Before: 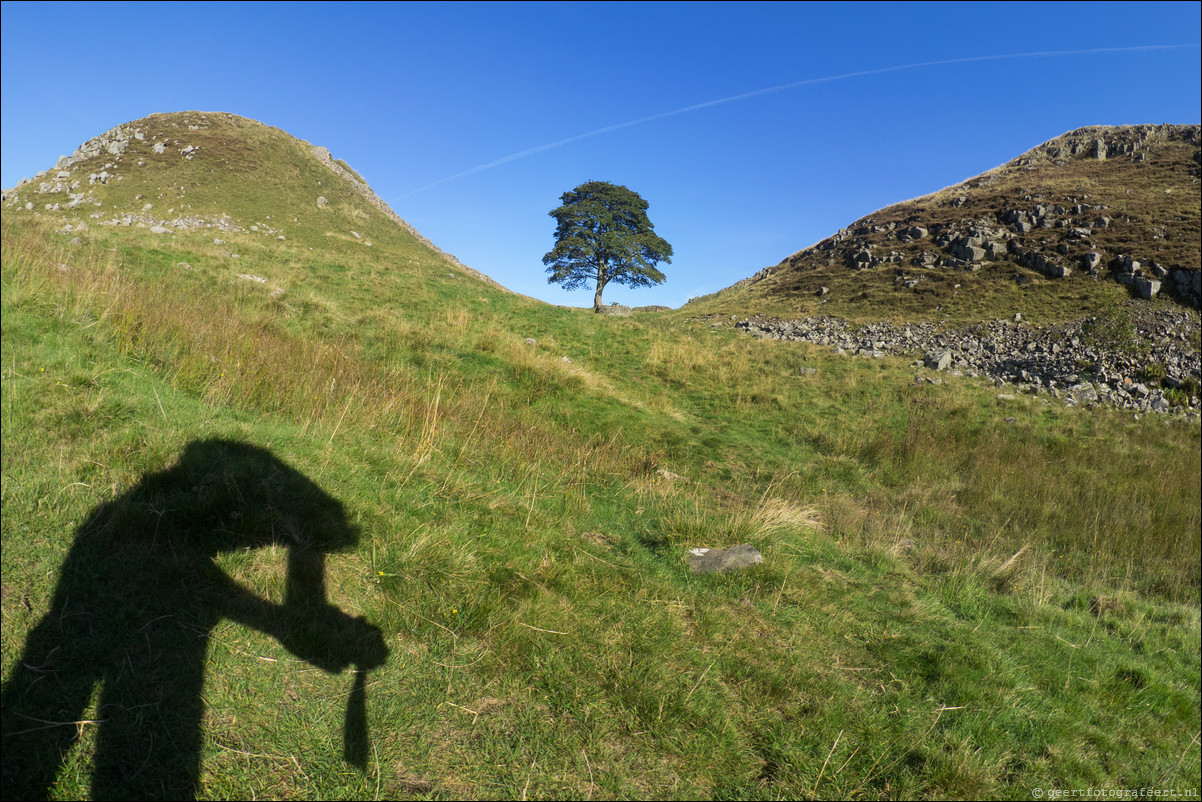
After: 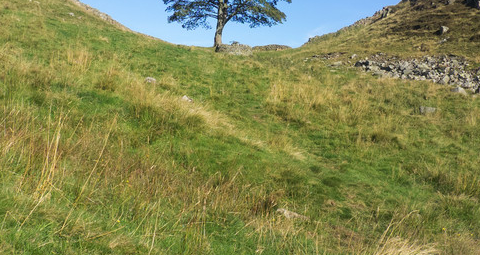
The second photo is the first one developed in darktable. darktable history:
crop: left 31.646%, top 32.641%, right 27.454%, bottom 35.357%
